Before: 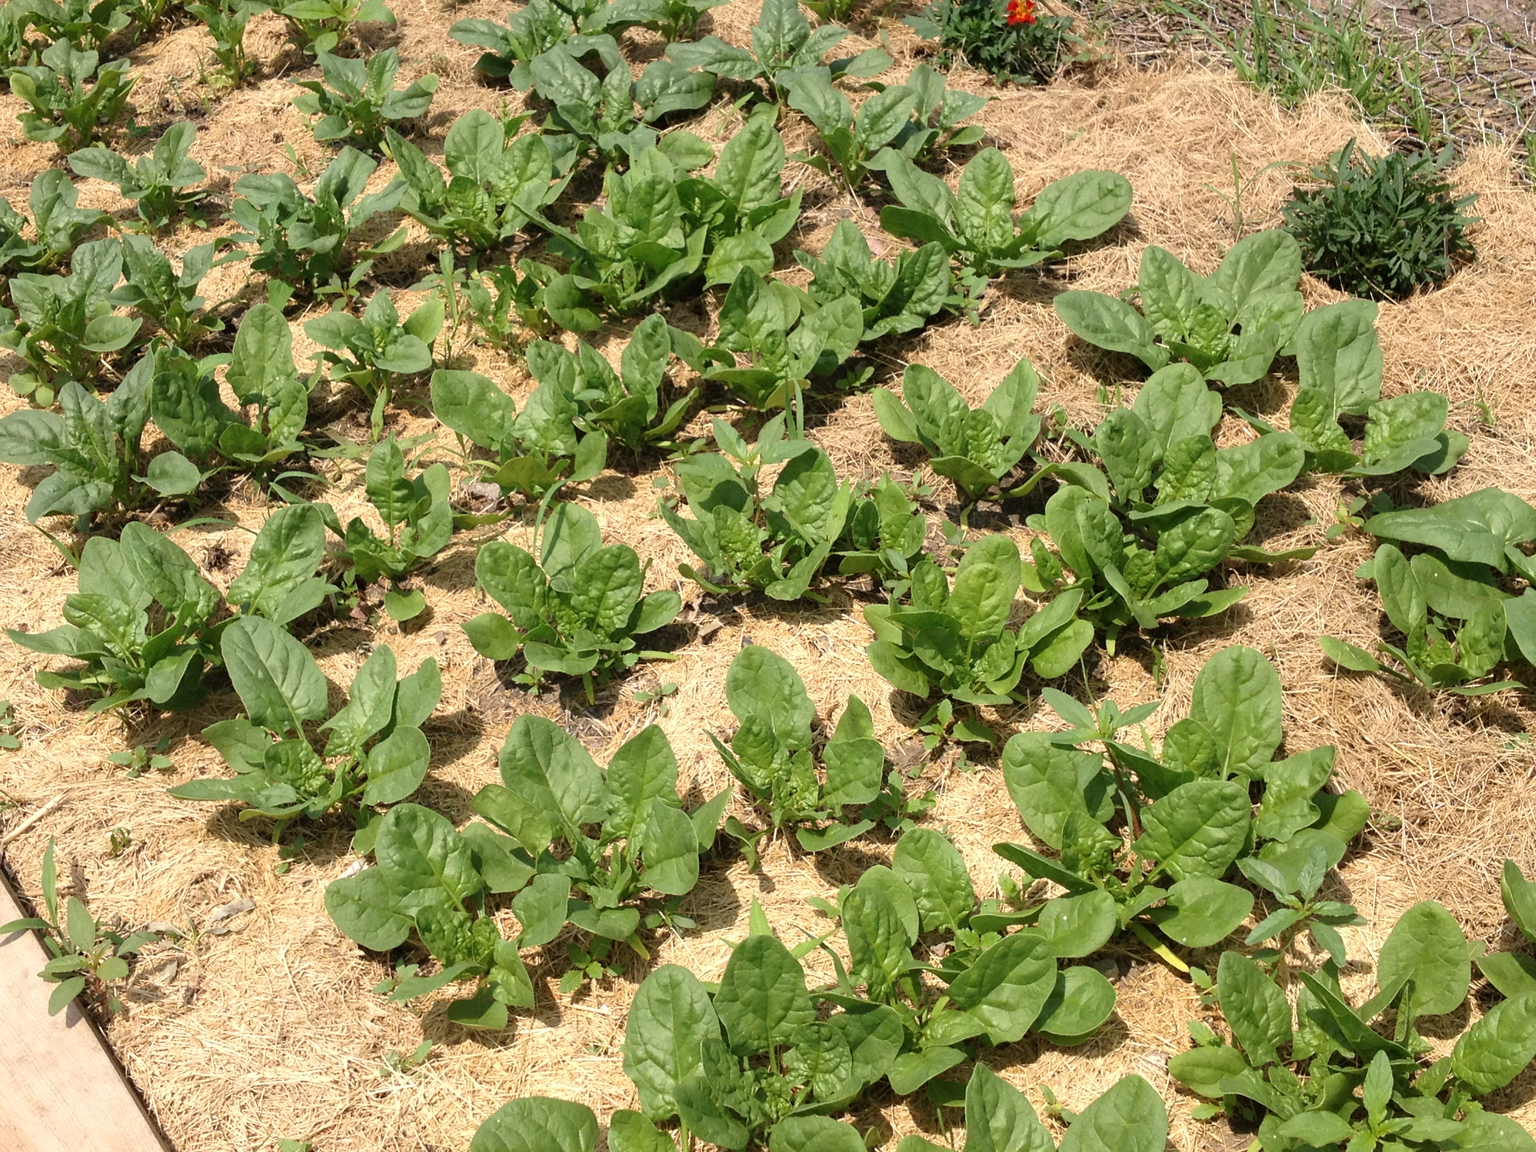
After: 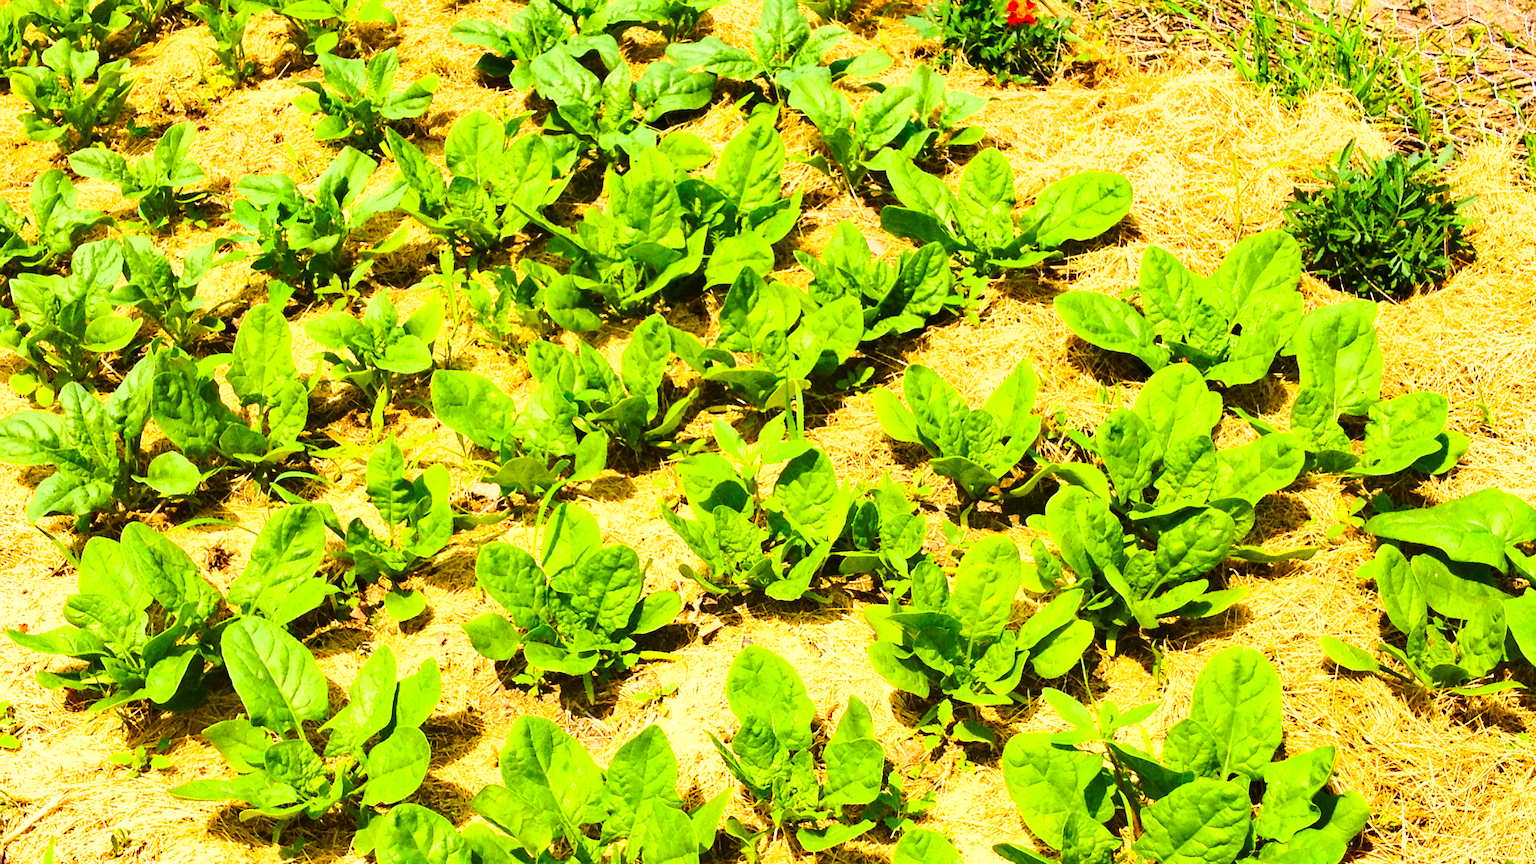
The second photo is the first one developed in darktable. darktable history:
shadows and highlights: radius 133.83, soften with gaussian
color balance rgb: linear chroma grading › global chroma 25%, perceptual saturation grading › global saturation 40%, perceptual saturation grading › highlights -50%, perceptual saturation grading › shadows 30%, perceptual brilliance grading › global brilliance 25%, global vibrance 60%
base curve: curves: ch0 [(0, 0) (0.032, 0.037) (0.105, 0.228) (0.435, 0.76) (0.856, 0.983) (1, 1)]
crop: bottom 24.967%
